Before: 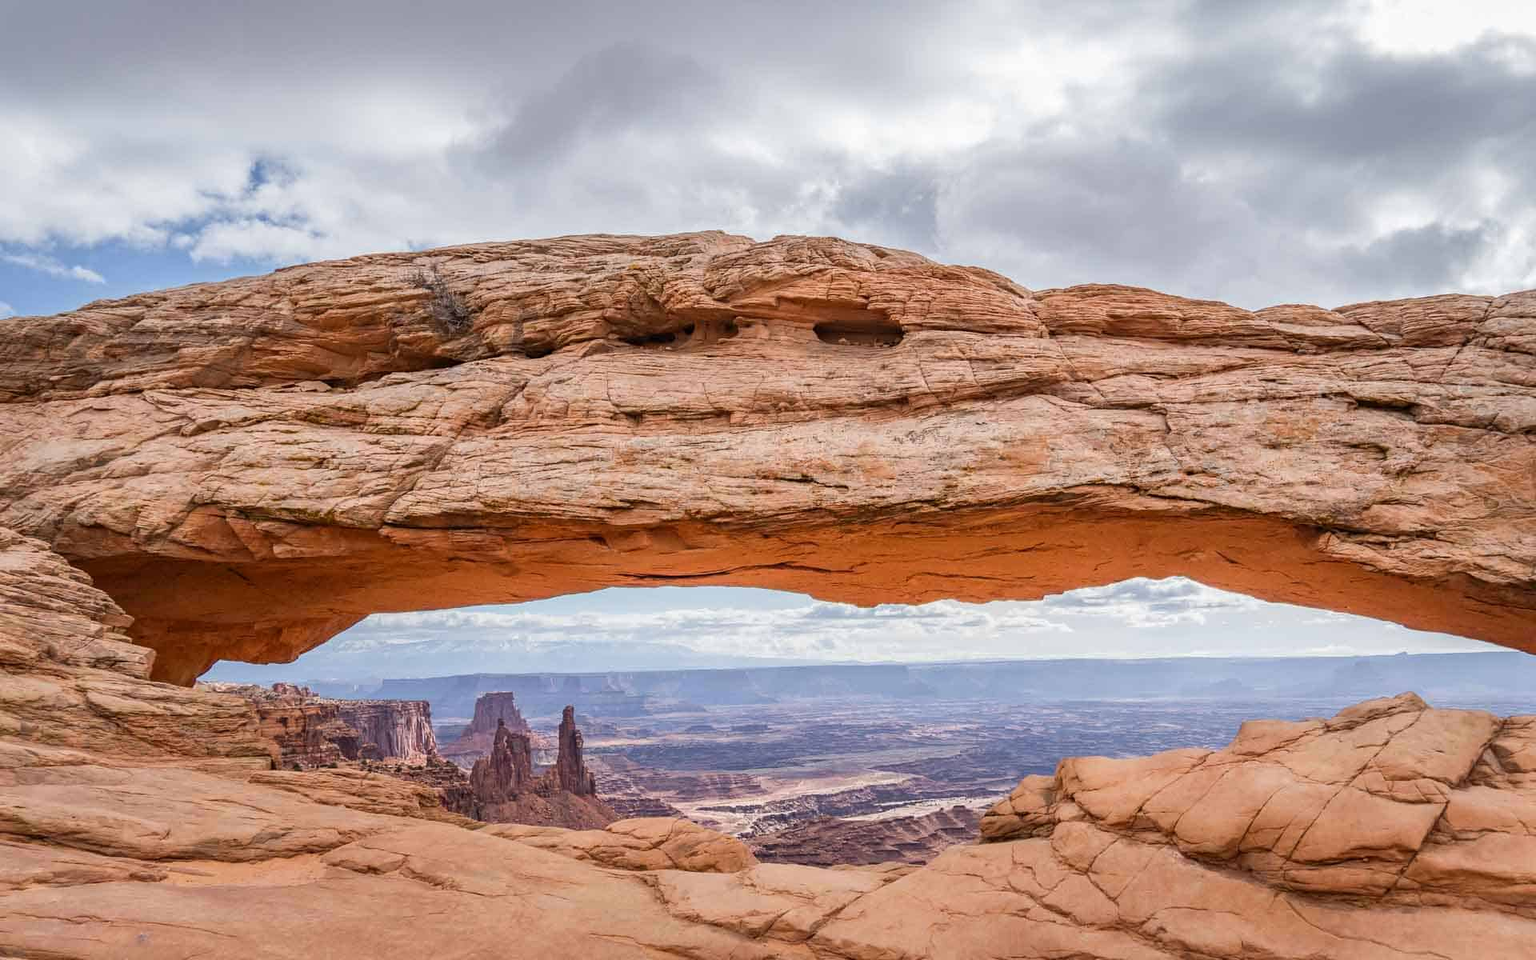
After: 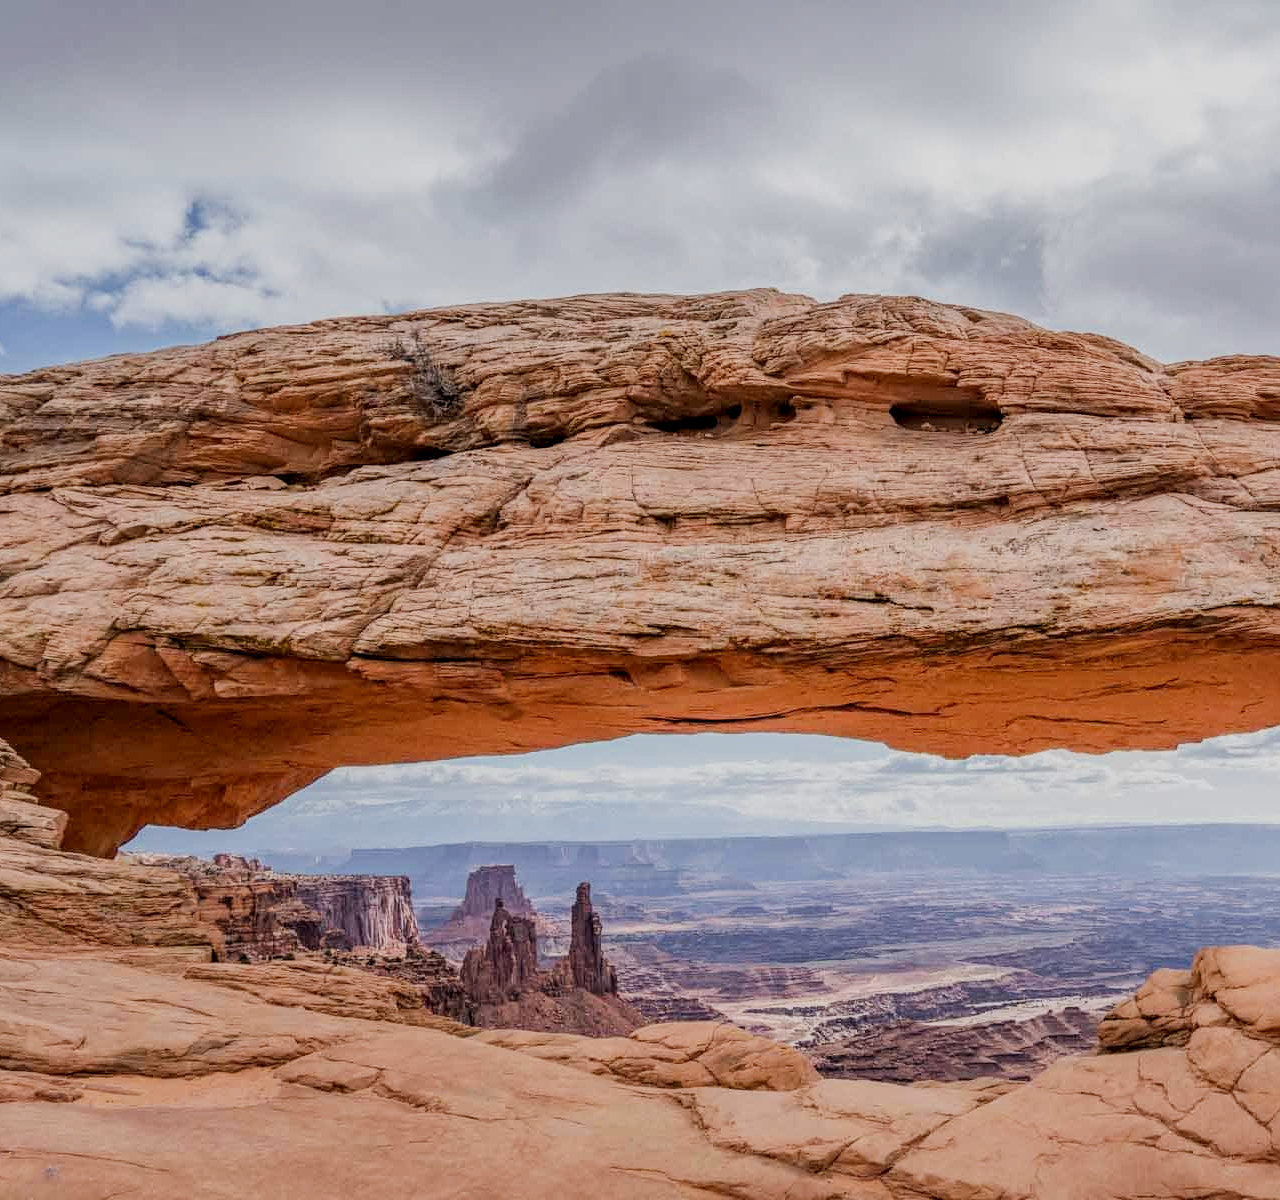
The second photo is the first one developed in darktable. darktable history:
filmic rgb: black relative exposure -7.65 EV, white relative exposure 4.56 EV, hardness 3.61
crop and rotate: left 6.617%, right 26.717%
local contrast: on, module defaults
